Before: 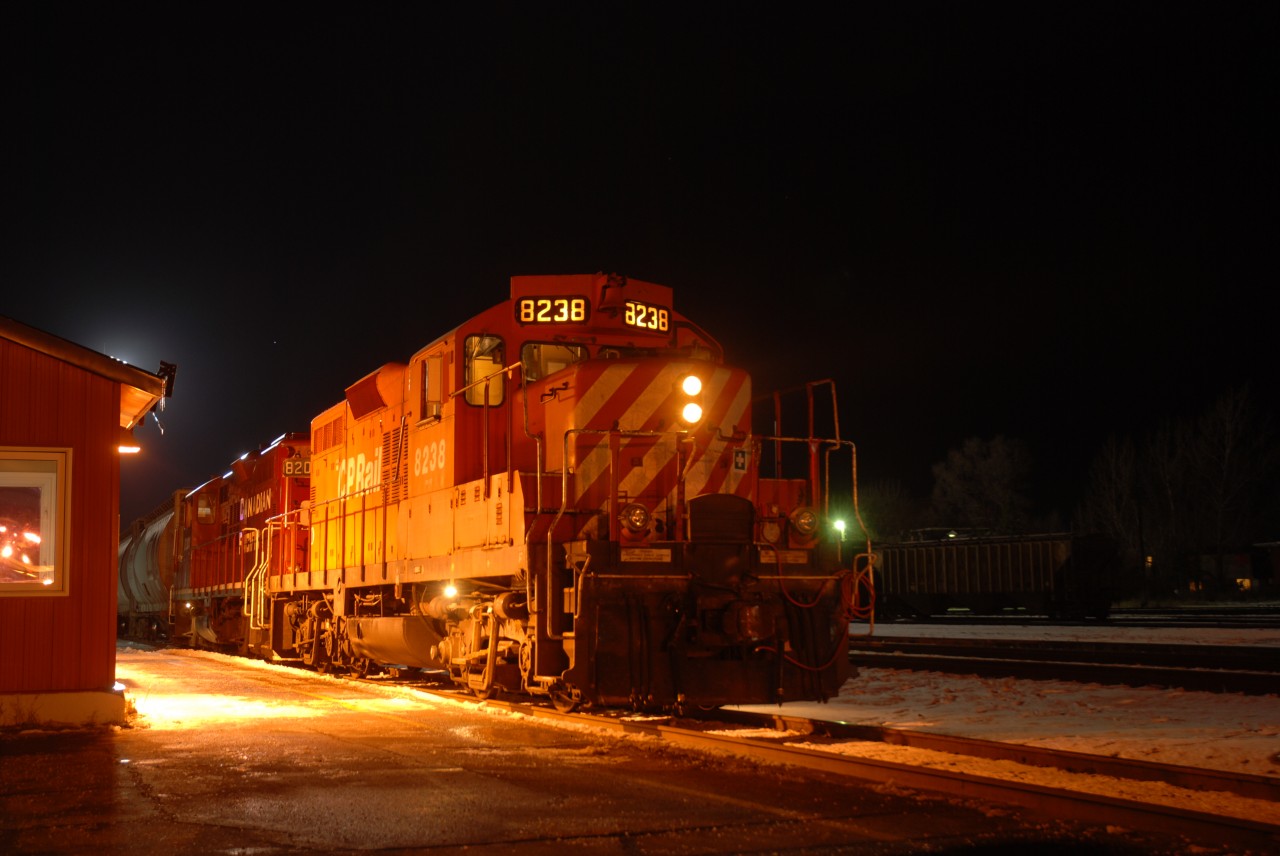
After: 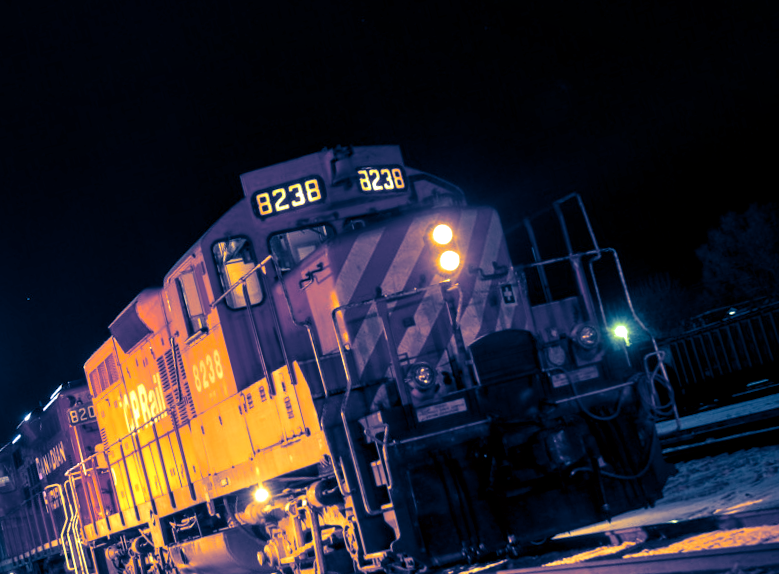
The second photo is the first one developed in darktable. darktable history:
white balance: red 0.931, blue 1.11
crop: left 15.419%, right 17.914%
local contrast: detail 154%
rotate and perspective: rotation -14.8°, crop left 0.1, crop right 0.903, crop top 0.25, crop bottom 0.748
split-toning: shadows › hue 226.8°, shadows › saturation 1, highlights › saturation 0, balance -61.41
exposure: exposure 0.3 EV, compensate highlight preservation false
color correction: highlights a* -4.73, highlights b* 5.06, saturation 0.97
